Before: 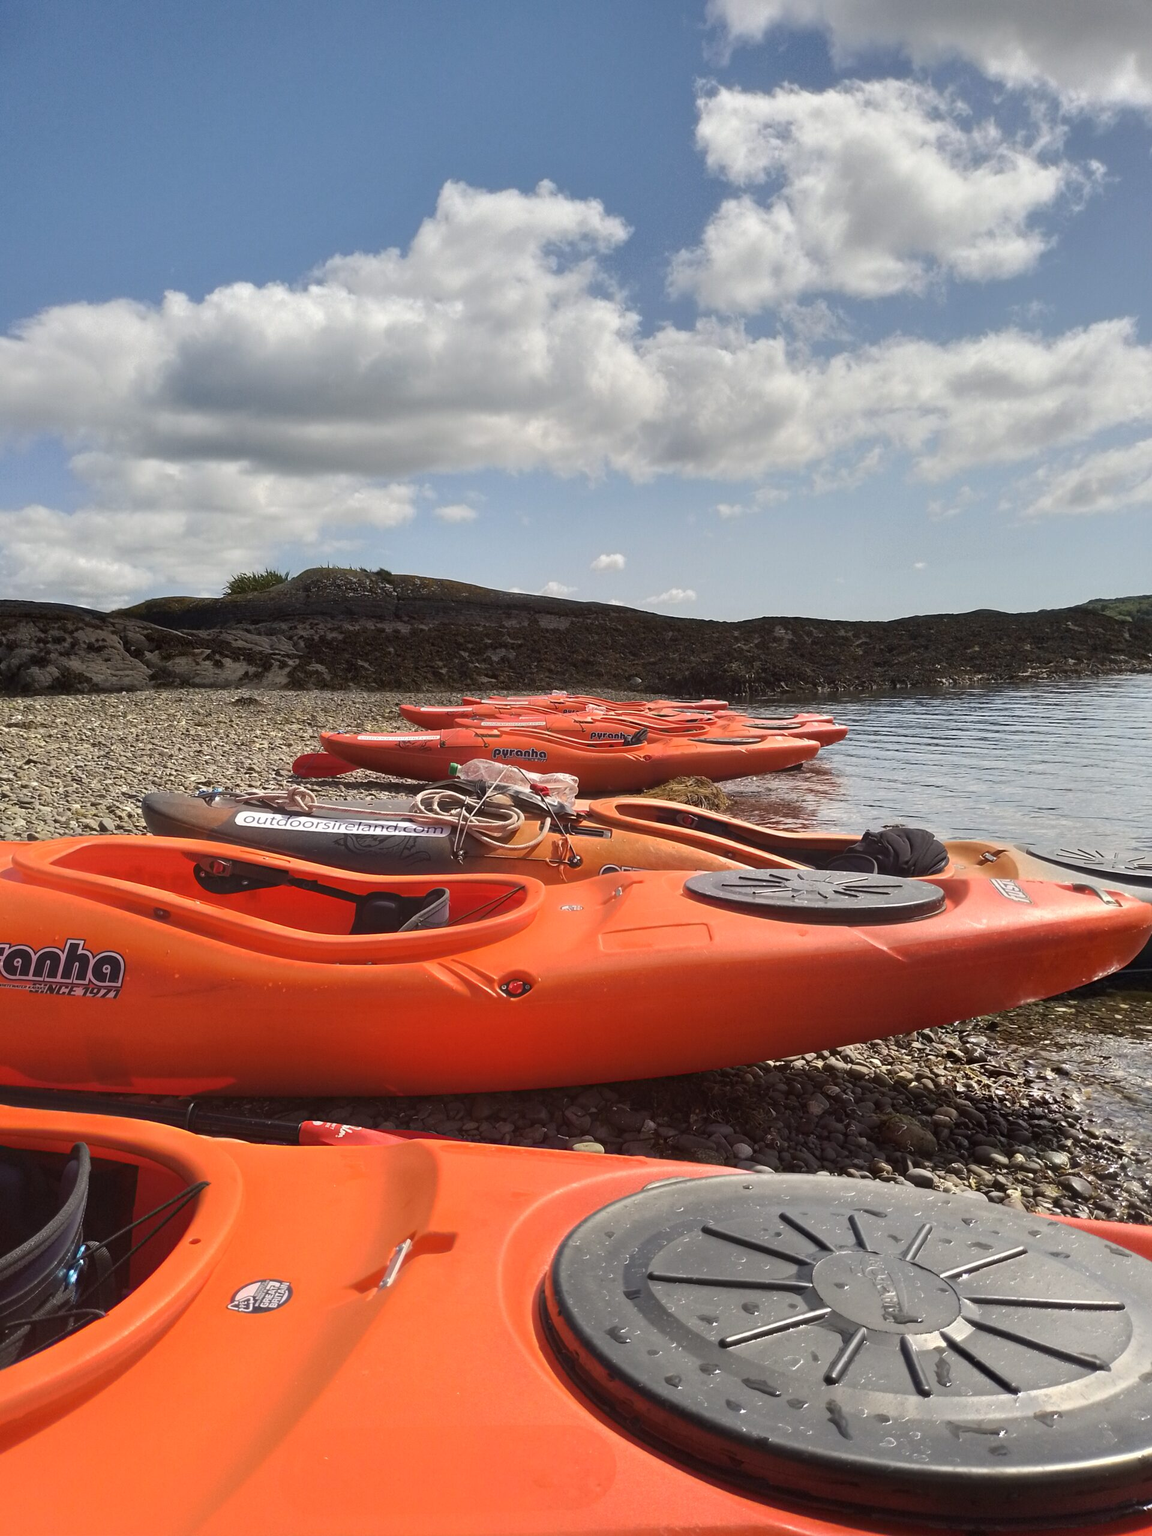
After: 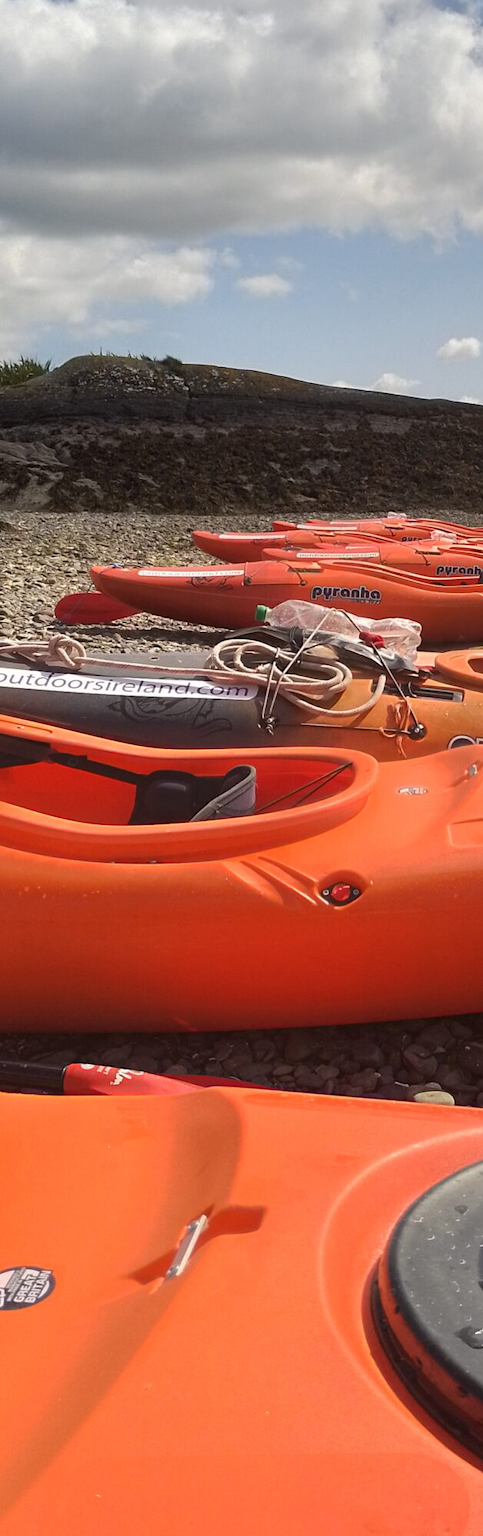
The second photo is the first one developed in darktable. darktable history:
crop and rotate: left 21.675%, top 18.913%, right 45.534%, bottom 2.987%
